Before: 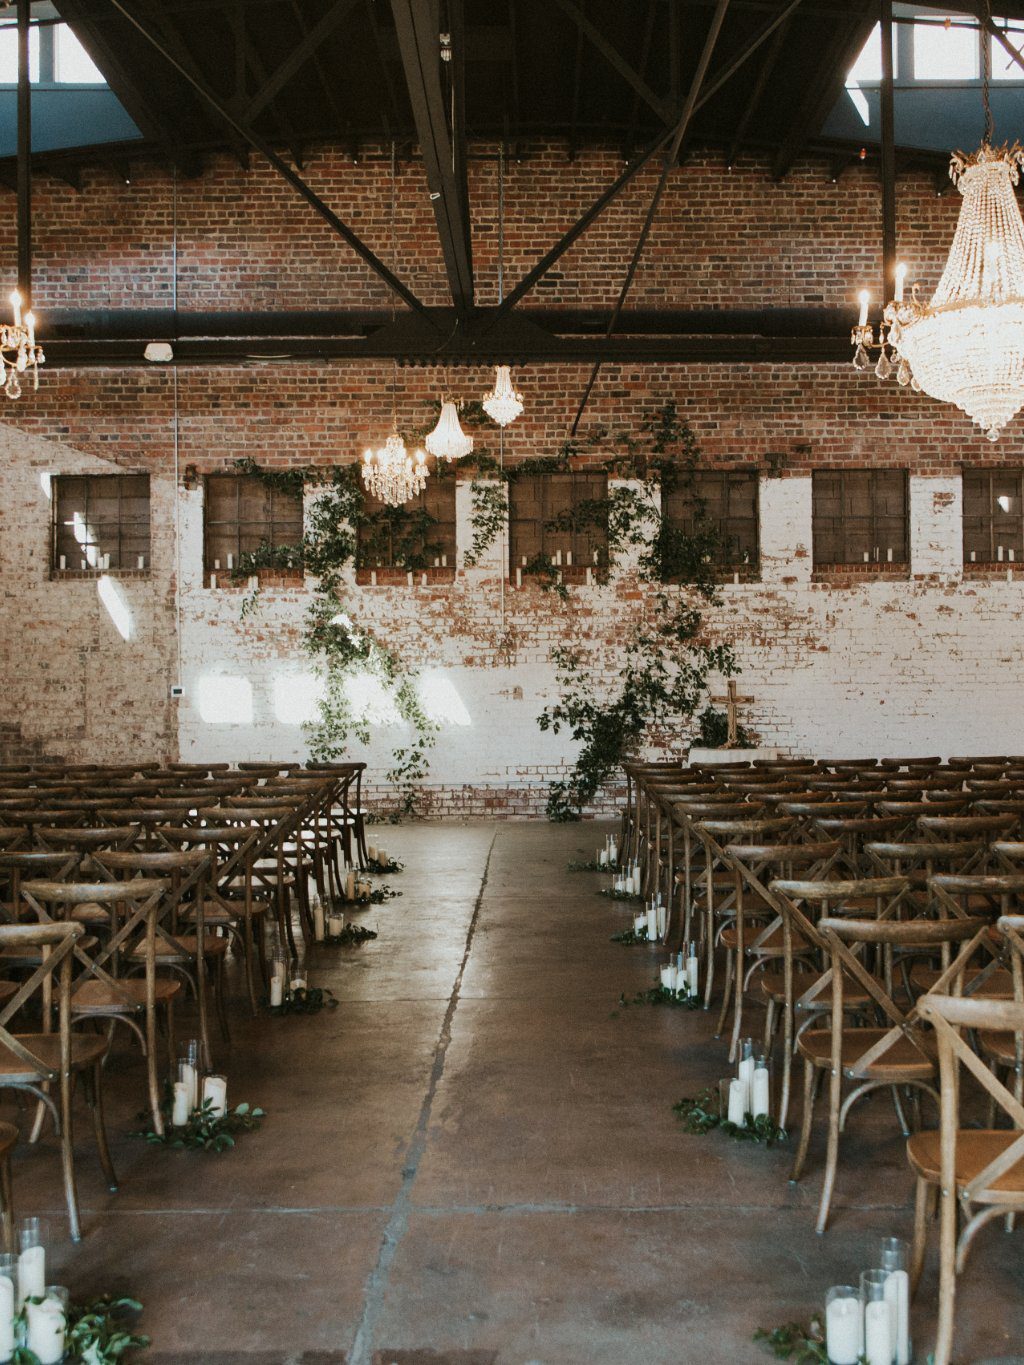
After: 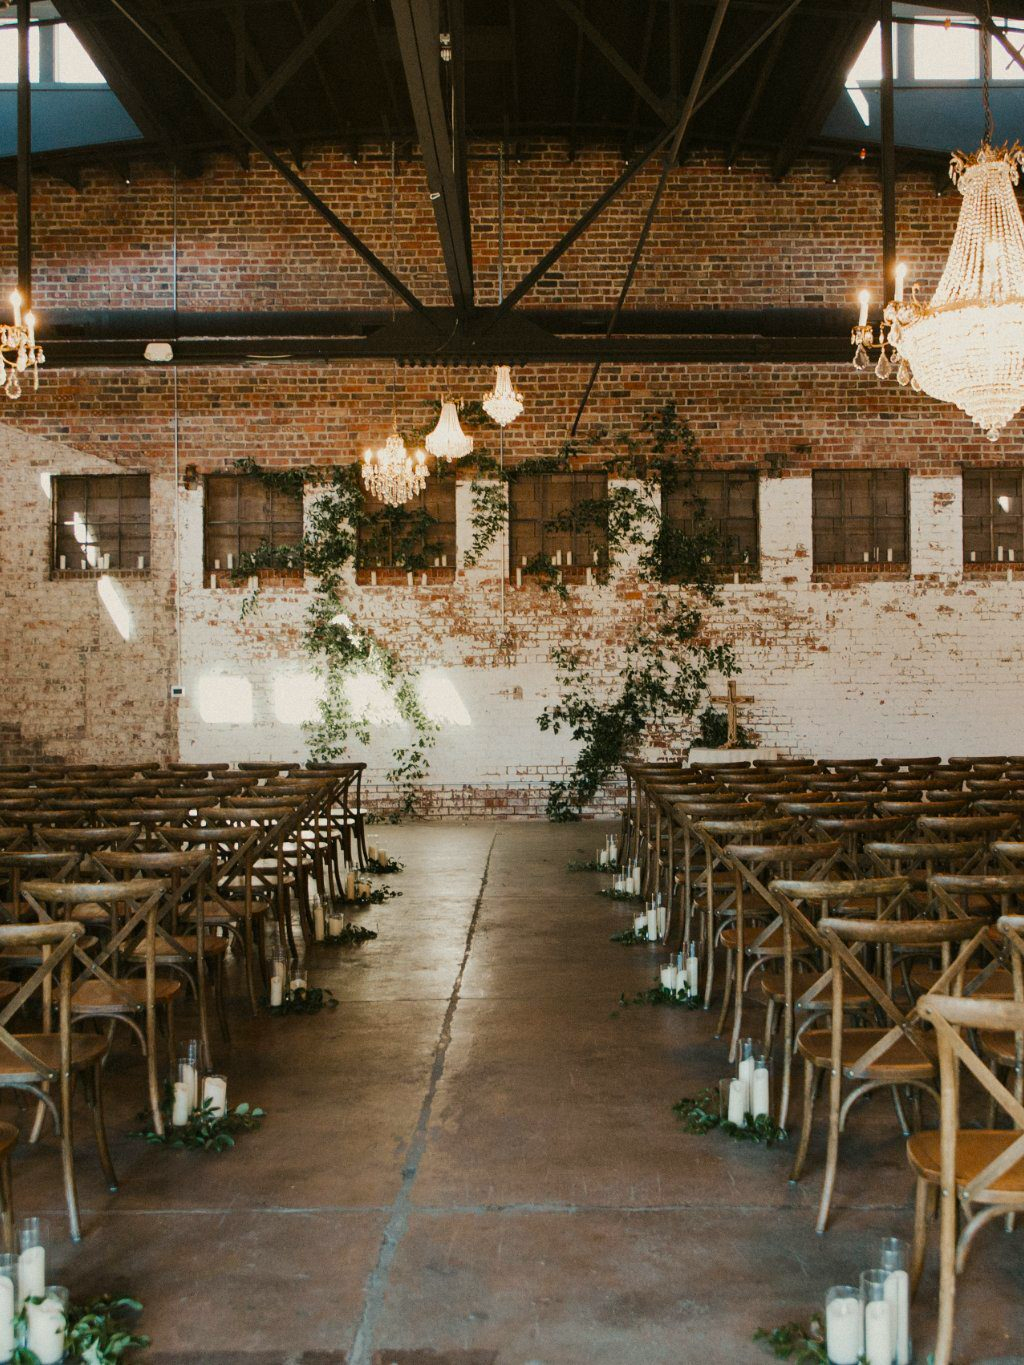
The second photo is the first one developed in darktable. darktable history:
color balance rgb: highlights gain › chroma 2.032%, highlights gain › hue 73.89°, perceptual saturation grading › global saturation 25.495%, perceptual brilliance grading › global brilliance 2.02%, perceptual brilliance grading › highlights -3.639%
